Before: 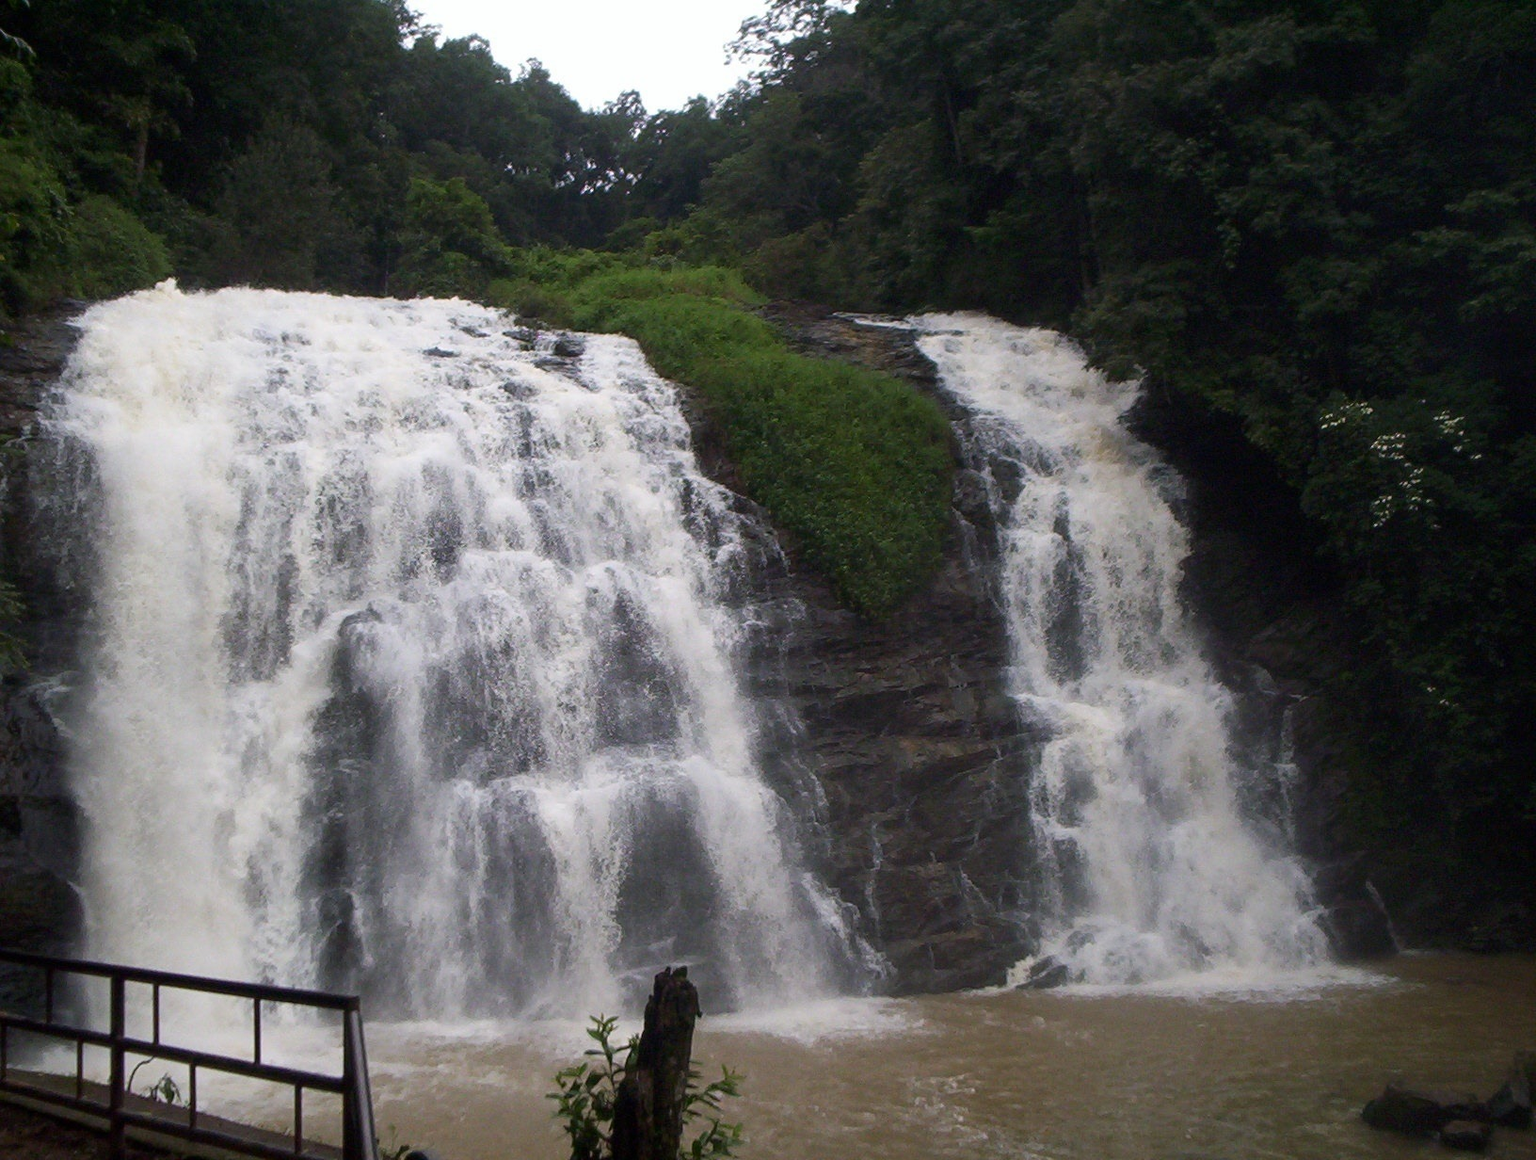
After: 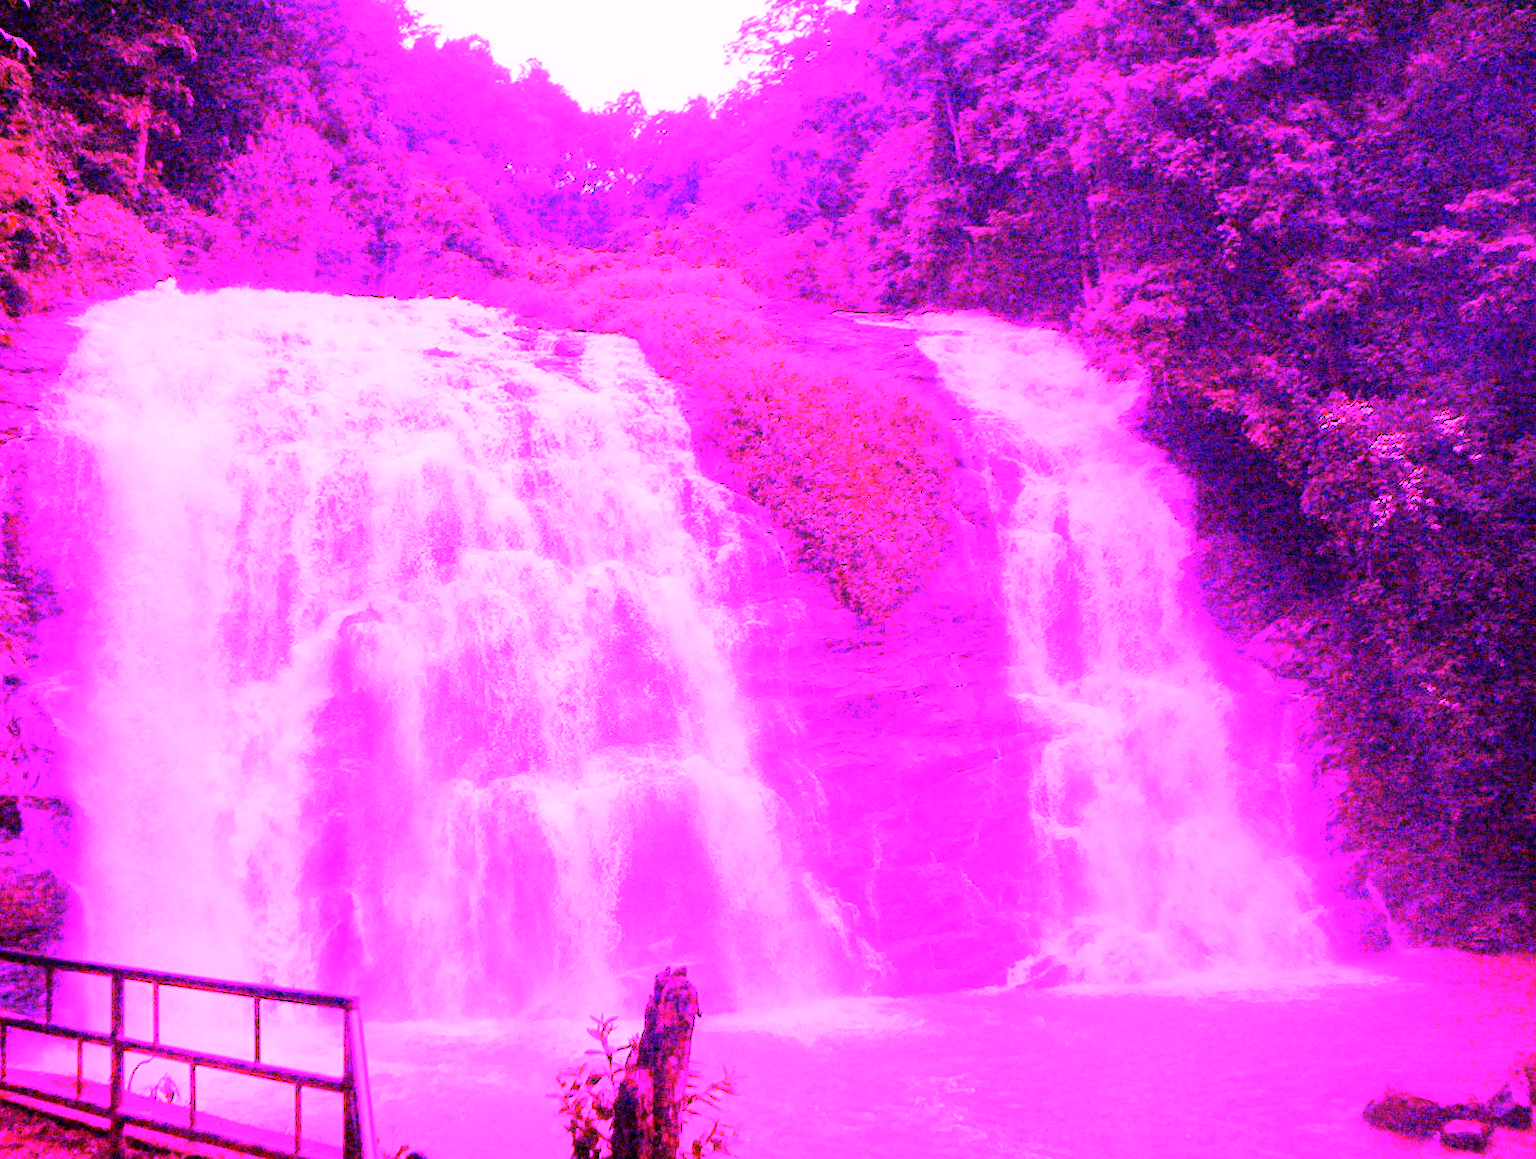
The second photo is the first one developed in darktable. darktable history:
white balance: red 8, blue 8
exposure: exposure -0.064 EV, compensate highlight preservation false
